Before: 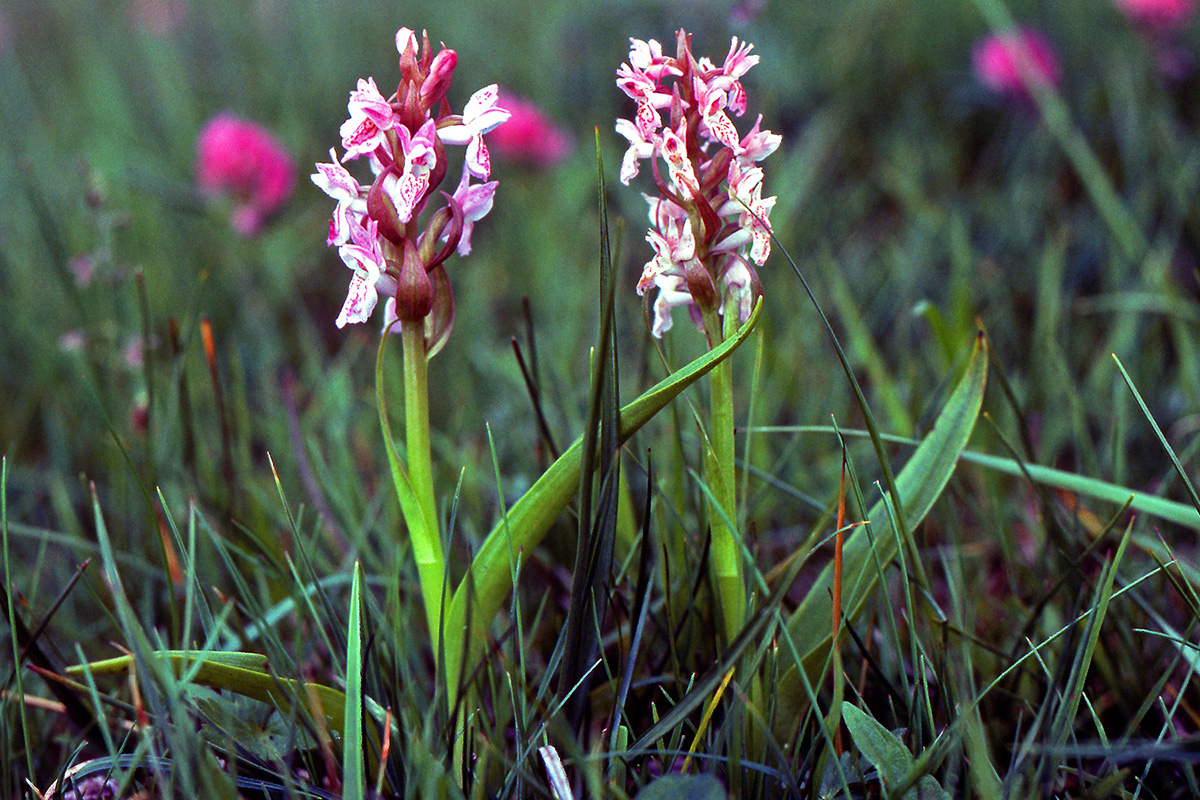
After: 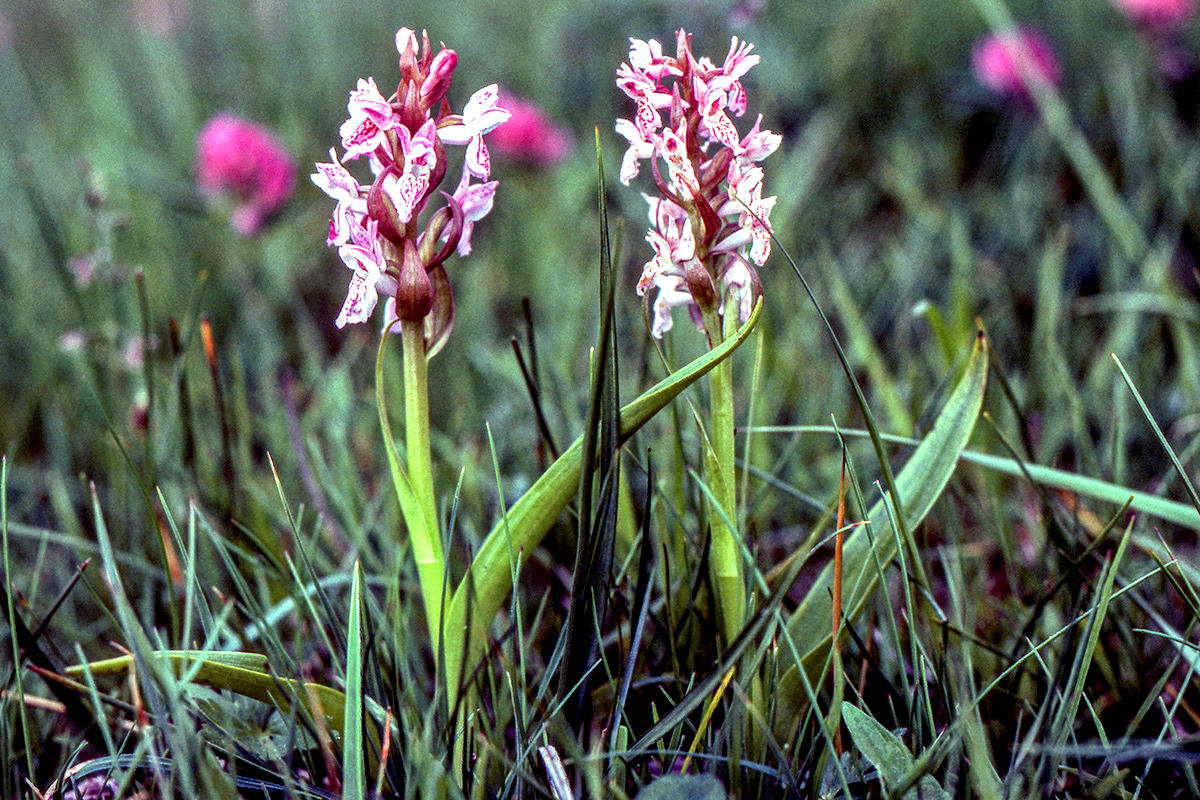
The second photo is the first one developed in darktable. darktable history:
exposure: exposure -0.05 EV
local contrast: highlights 12%, shadows 38%, detail 183%, midtone range 0.471
